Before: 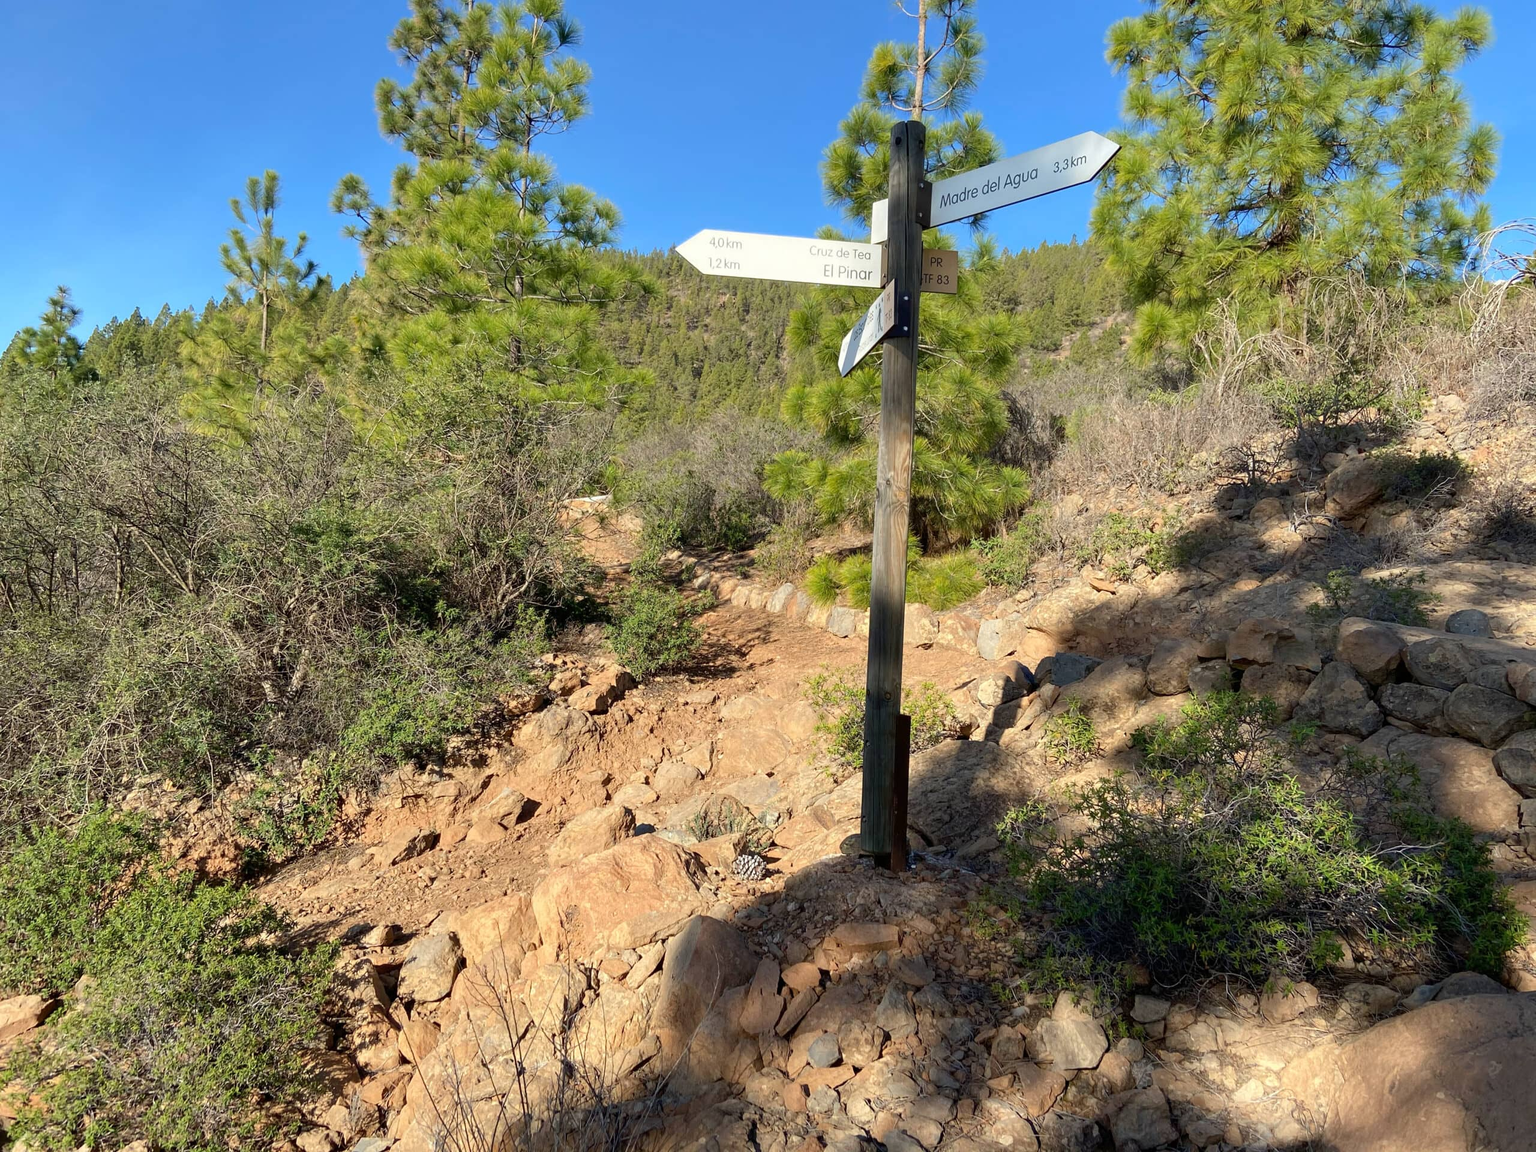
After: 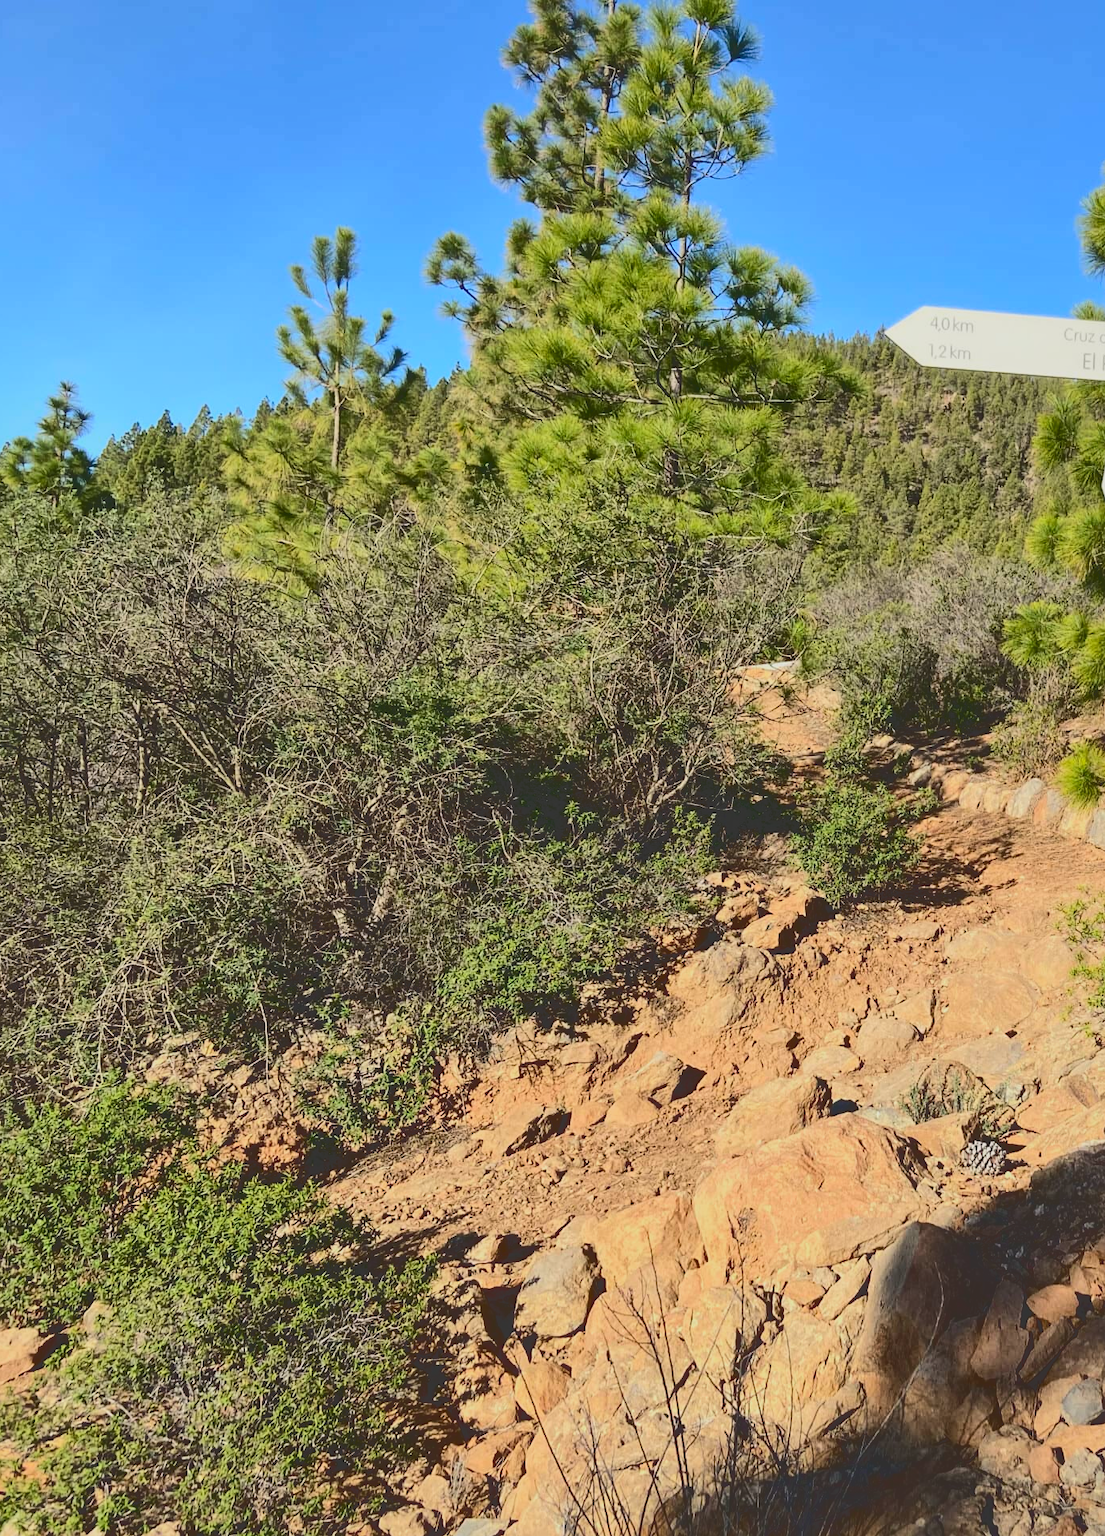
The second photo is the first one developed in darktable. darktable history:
crop: left 0.835%, right 45.244%, bottom 0.091%
tone equalizer: -8 EV -0.395 EV, -7 EV -0.418 EV, -6 EV -0.342 EV, -5 EV -0.228 EV, -3 EV 0.187 EV, -2 EV 0.323 EV, -1 EV 0.372 EV, +0 EV 0.432 EV, edges refinement/feathering 500, mask exposure compensation -1.57 EV, preserve details no
tone curve: curves: ch0 [(0, 0.23) (0.125, 0.207) (0.245, 0.227) (0.736, 0.695) (1, 0.824)], color space Lab, independent channels, preserve colors none
local contrast: mode bilateral grid, contrast 20, coarseness 50, detail 128%, midtone range 0.2
